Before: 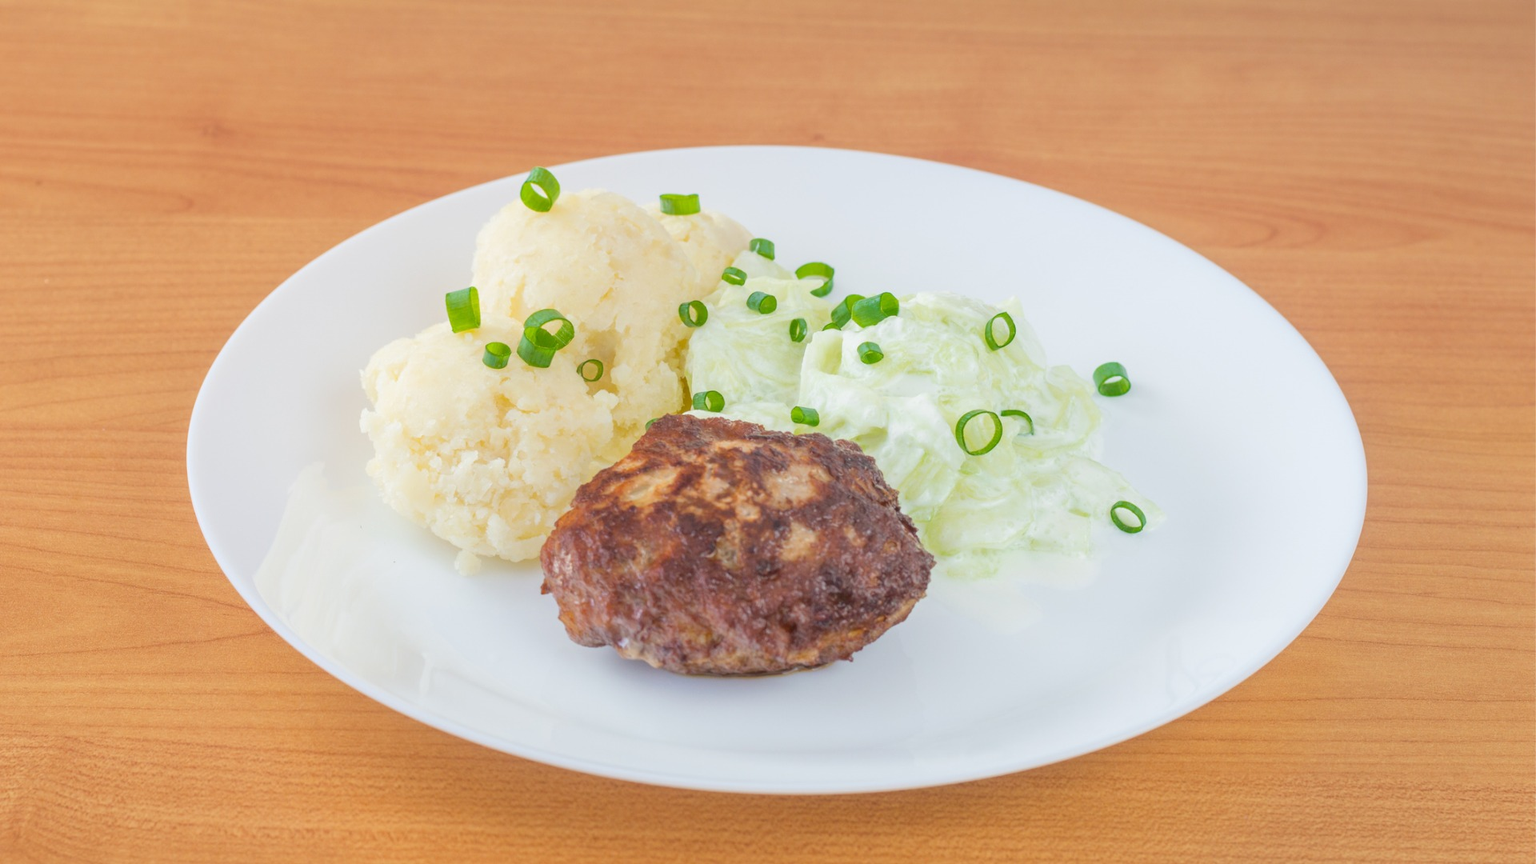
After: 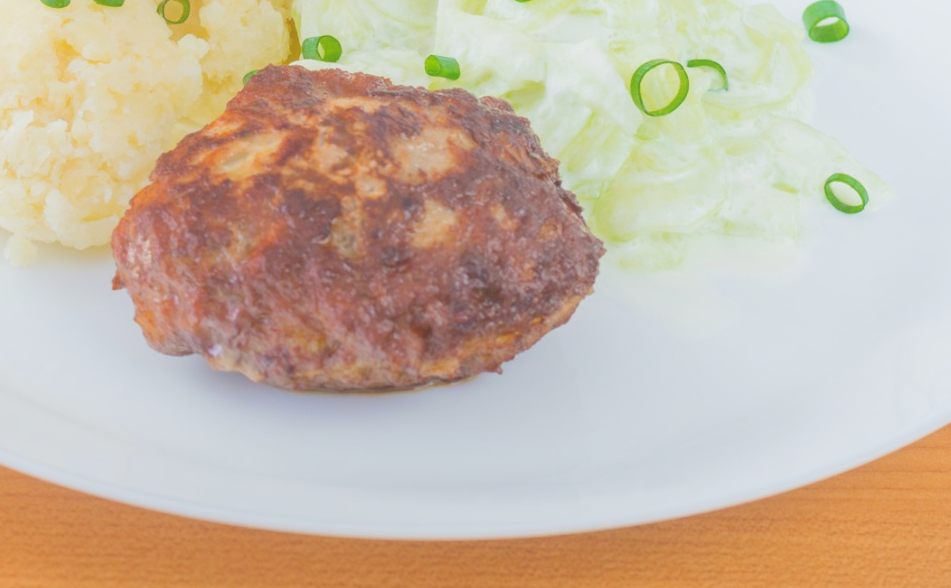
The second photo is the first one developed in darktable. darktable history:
tone equalizer: edges refinement/feathering 500, mask exposure compensation -1.57 EV, preserve details no
crop: left 29.411%, top 42.006%, right 21.007%, bottom 3.516%
tone curve: curves: ch0 [(0, 0) (0.003, 0.003) (0.011, 0.012) (0.025, 0.026) (0.044, 0.046) (0.069, 0.072) (0.1, 0.104) (0.136, 0.141) (0.177, 0.184) (0.224, 0.233) (0.277, 0.288) (0.335, 0.348) (0.399, 0.414) (0.468, 0.486) (0.543, 0.564) (0.623, 0.647) (0.709, 0.736) (0.801, 0.831) (0.898, 0.921) (1, 1)], preserve colors none
local contrast: detail 69%
